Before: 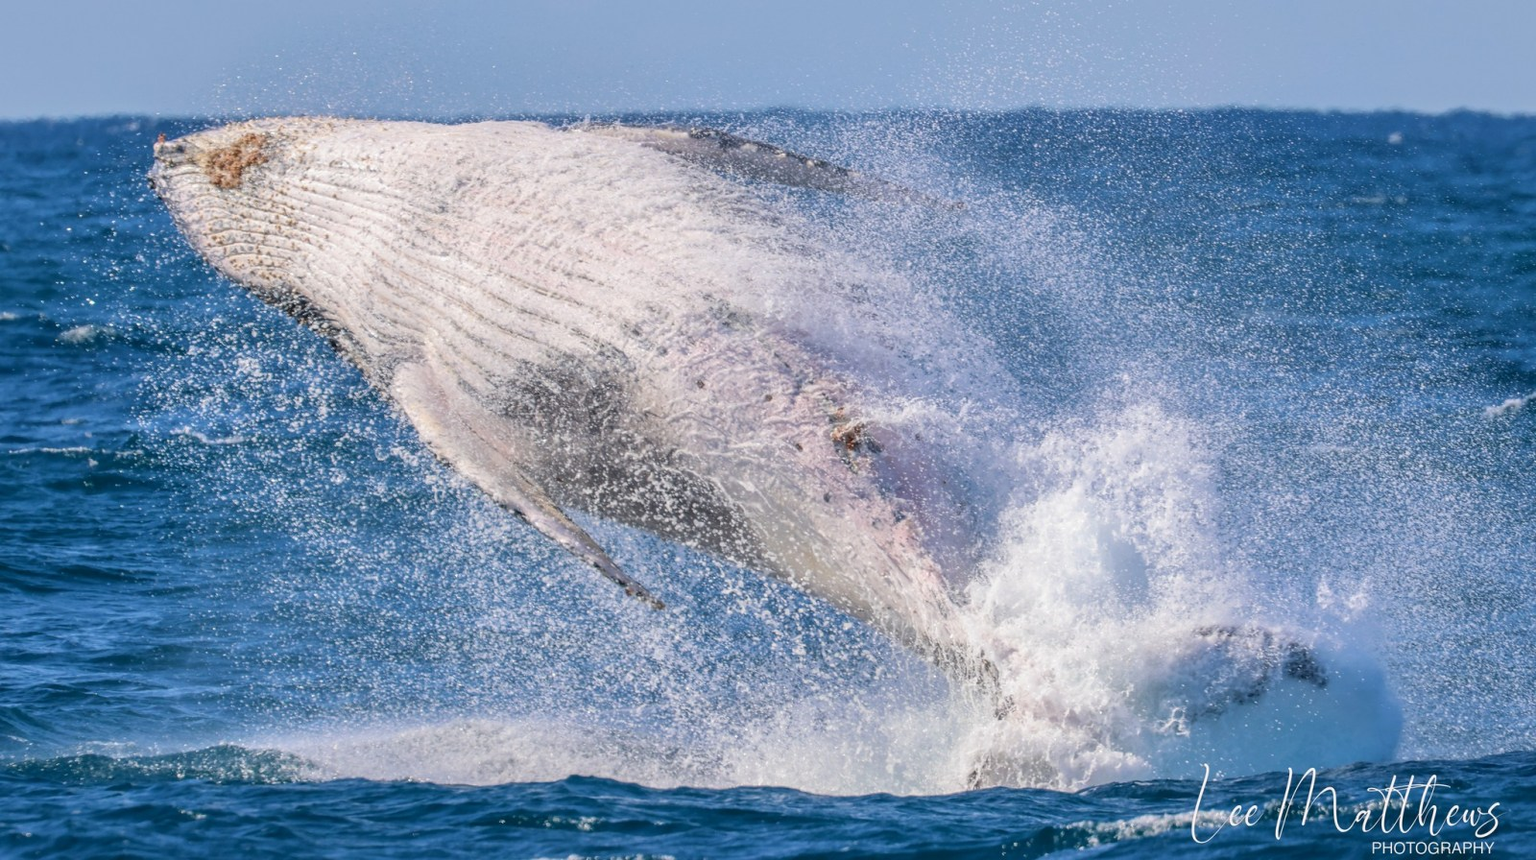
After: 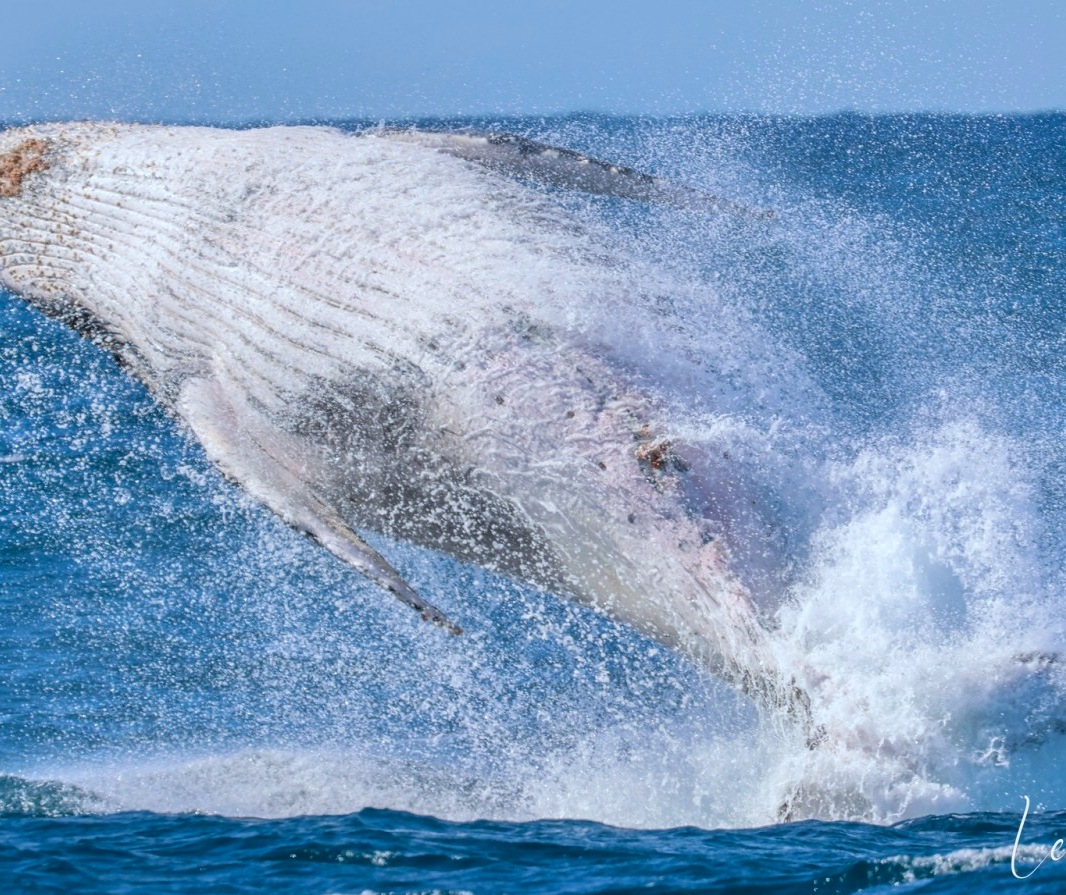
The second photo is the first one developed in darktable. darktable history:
color correction: highlights a* -4.18, highlights b* -10.81
crop and rotate: left 14.436%, right 18.898%
